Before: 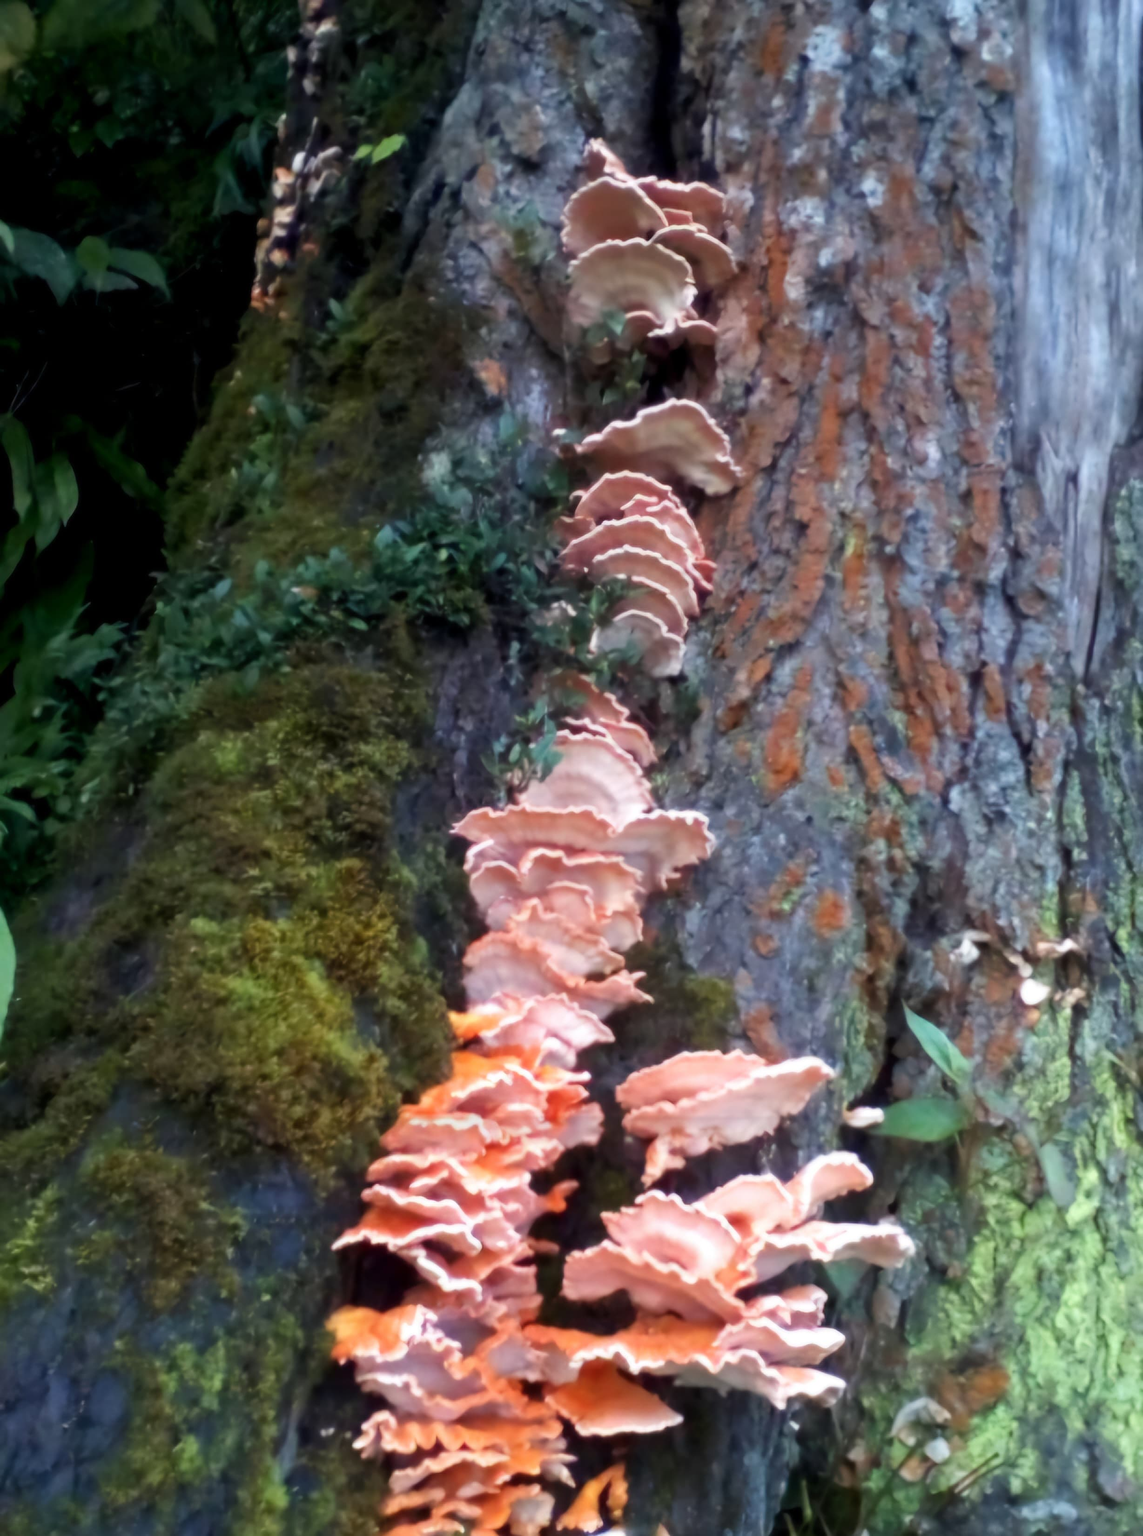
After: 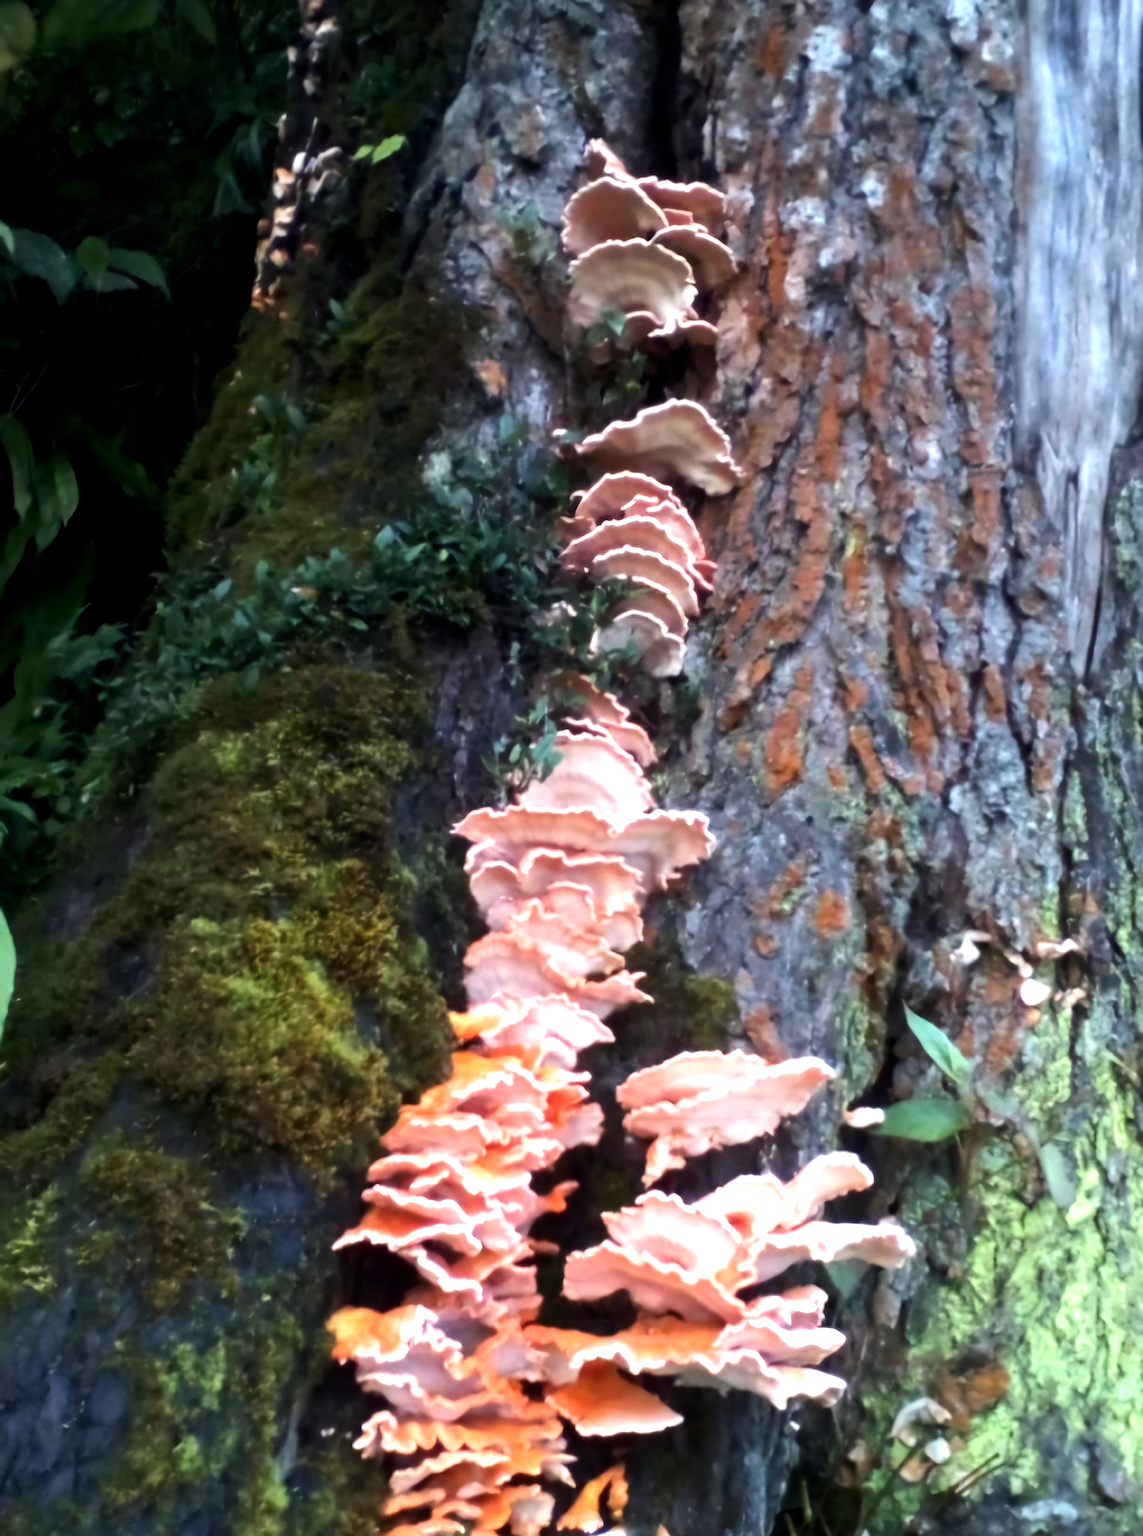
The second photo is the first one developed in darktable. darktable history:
tone equalizer: -8 EV -0.75 EV, -7 EV -0.7 EV, -6 EV -0.6 EV, -5 EV -0.4 EV, -3 EV 0.4 EV, -2 EV 0.6 EV, -1 EV 0.7 EV, +0 EV 0.75 EV, edges refinement/feathering 500, mask exposure compensation -1.57 EV, preserve details no
